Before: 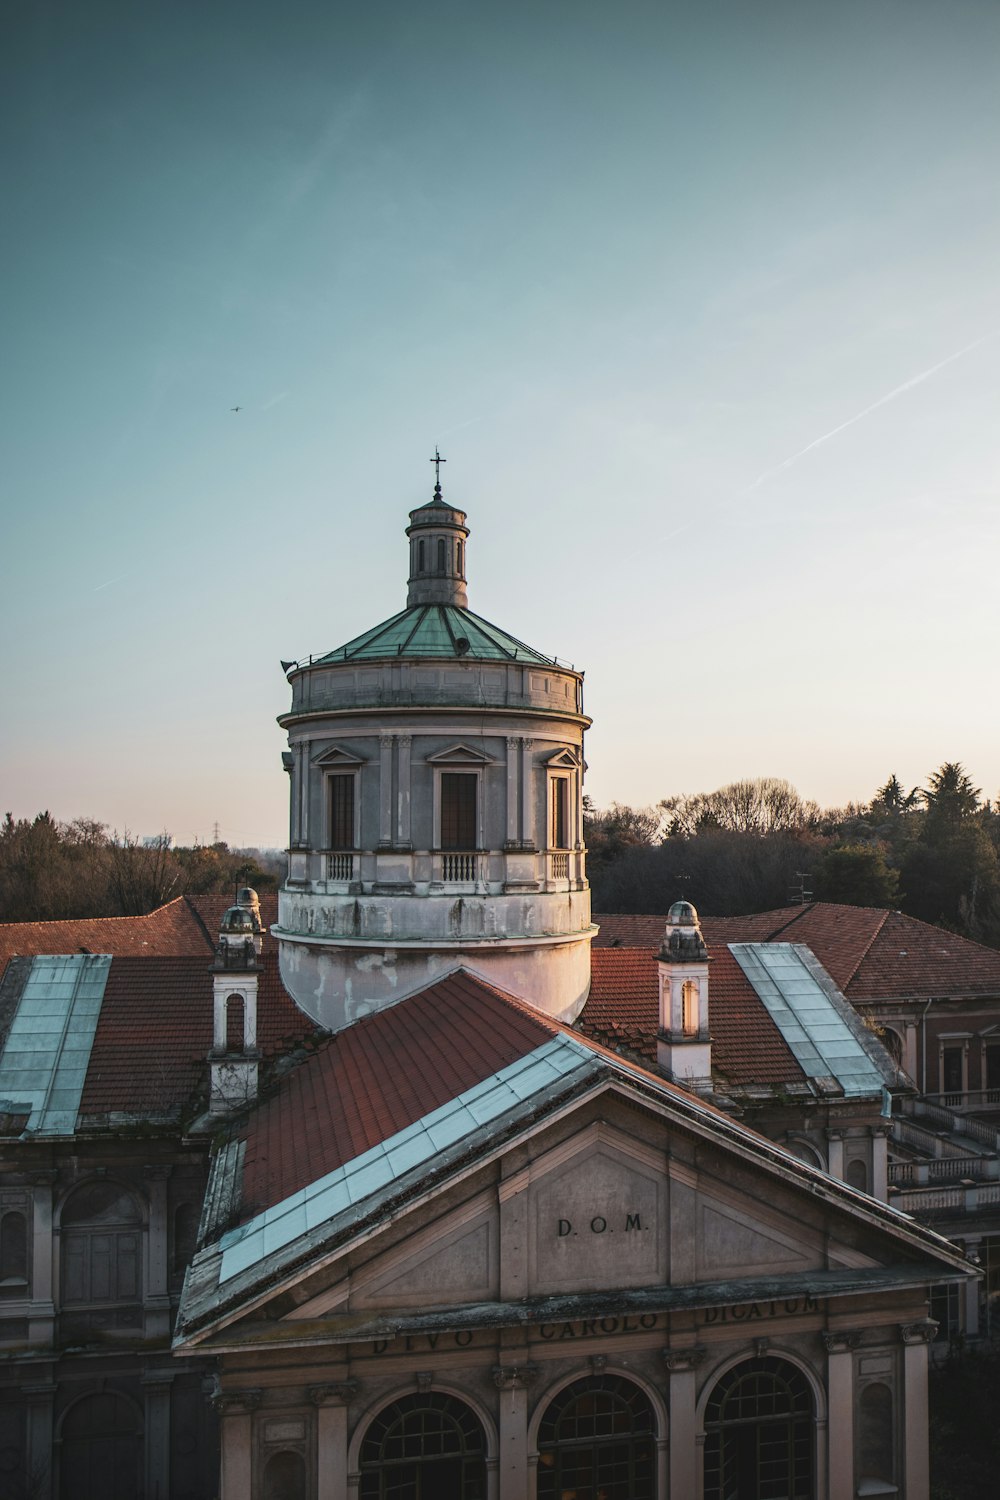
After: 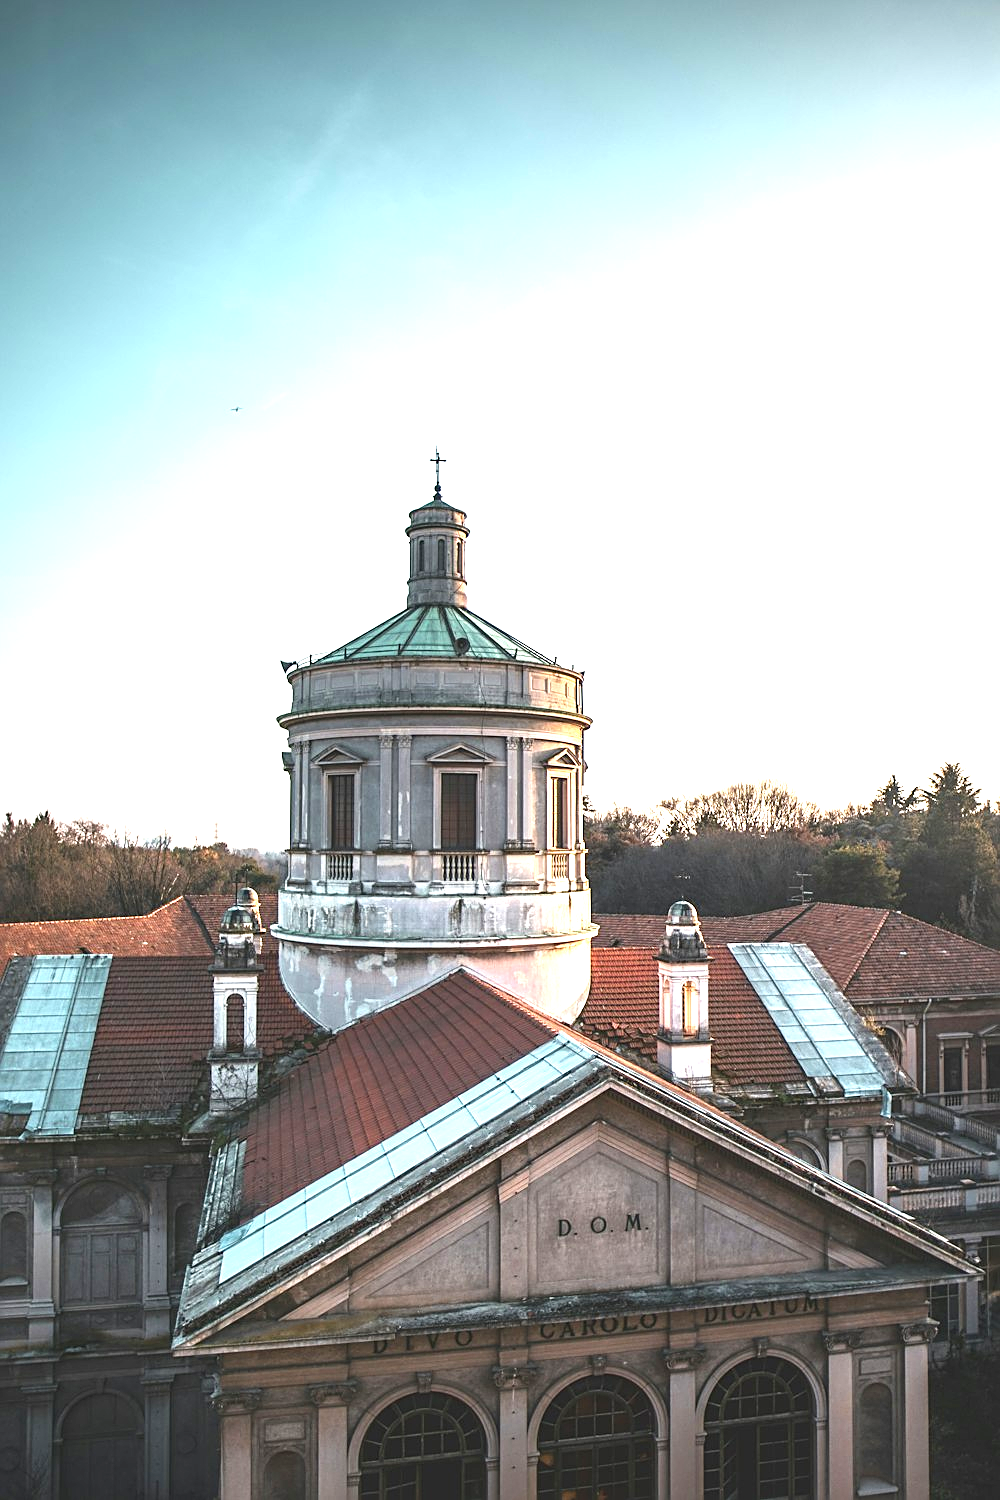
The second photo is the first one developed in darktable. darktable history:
exposure: black level correction 0, exposure 1.5 EV, compensate highlight preservation false
sharpen: on, module defaults
